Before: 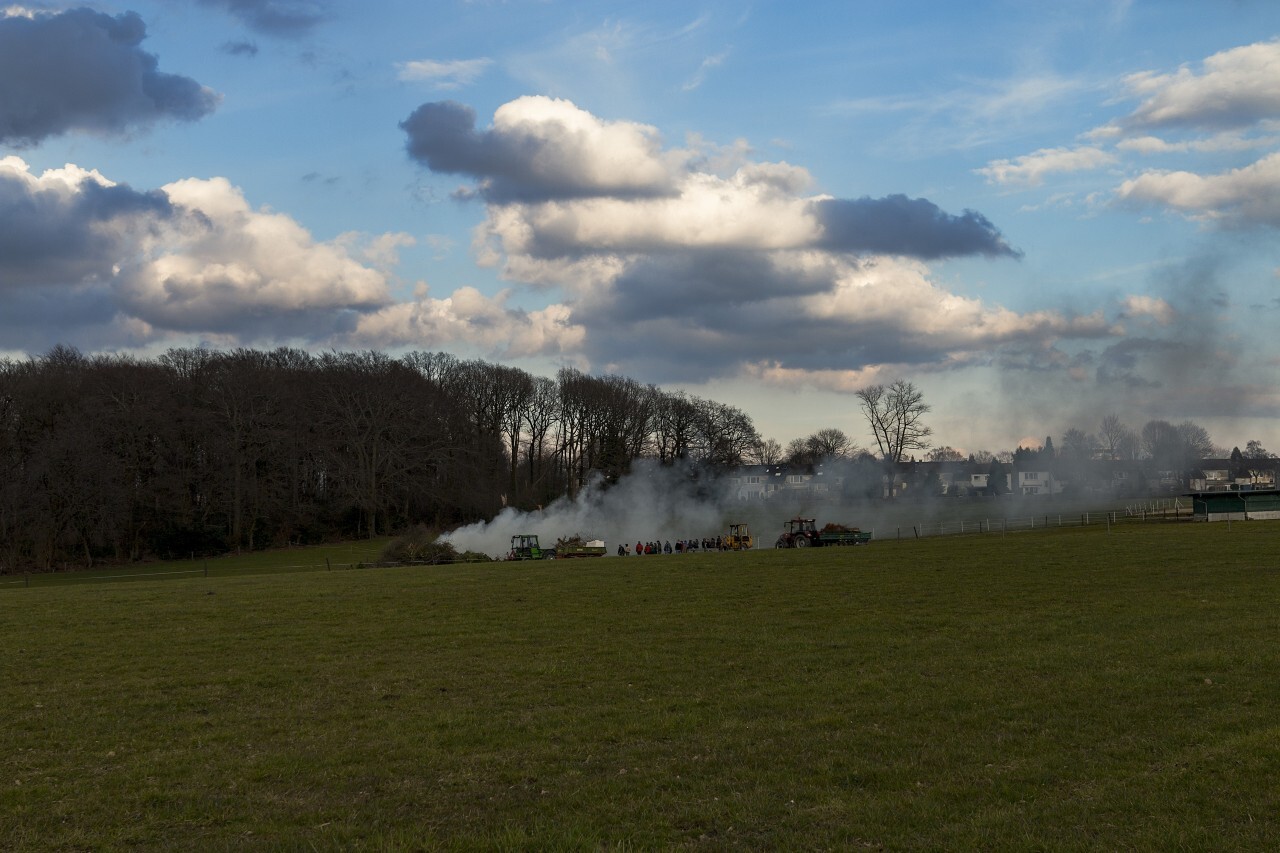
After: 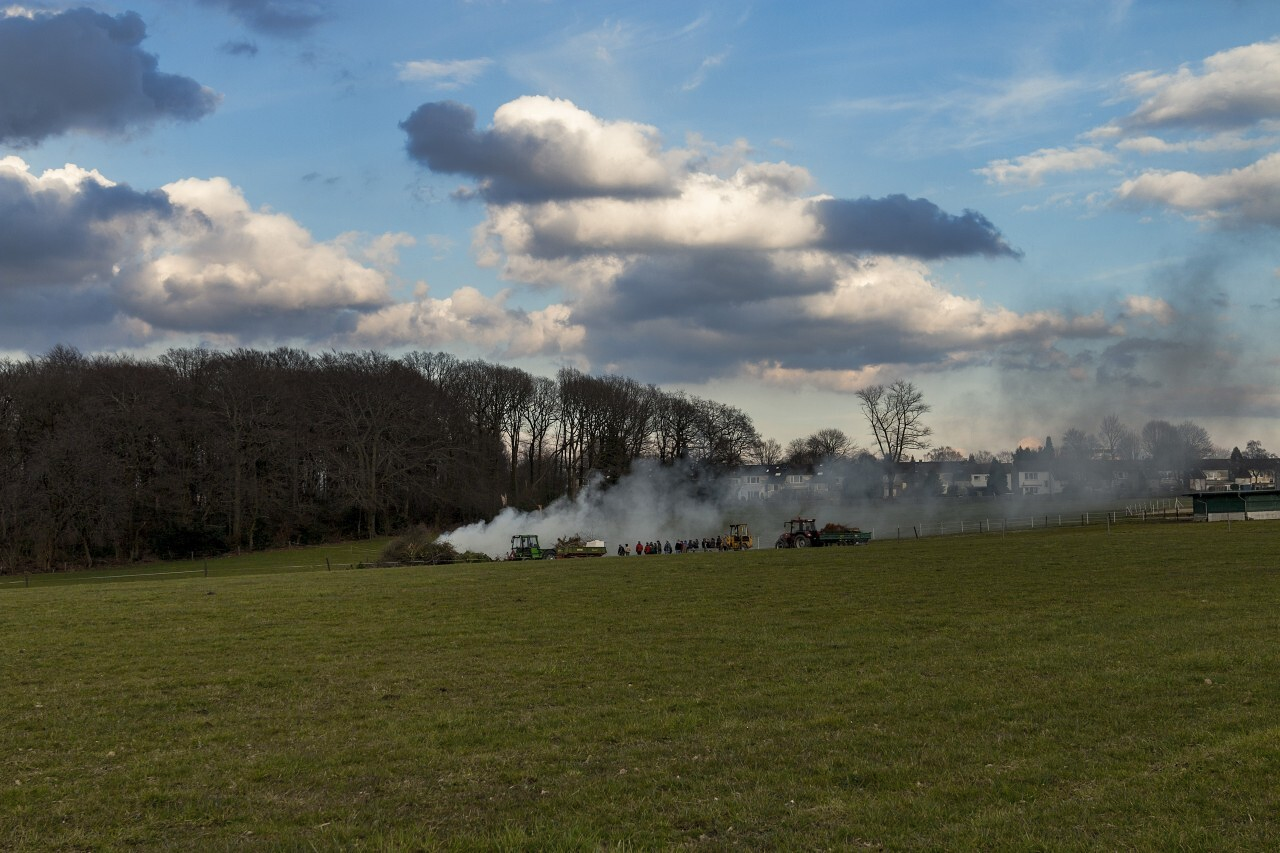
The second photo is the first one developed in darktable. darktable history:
shadows and highlights: shadows 47.96, highlights -41.98, soften with gaussian
